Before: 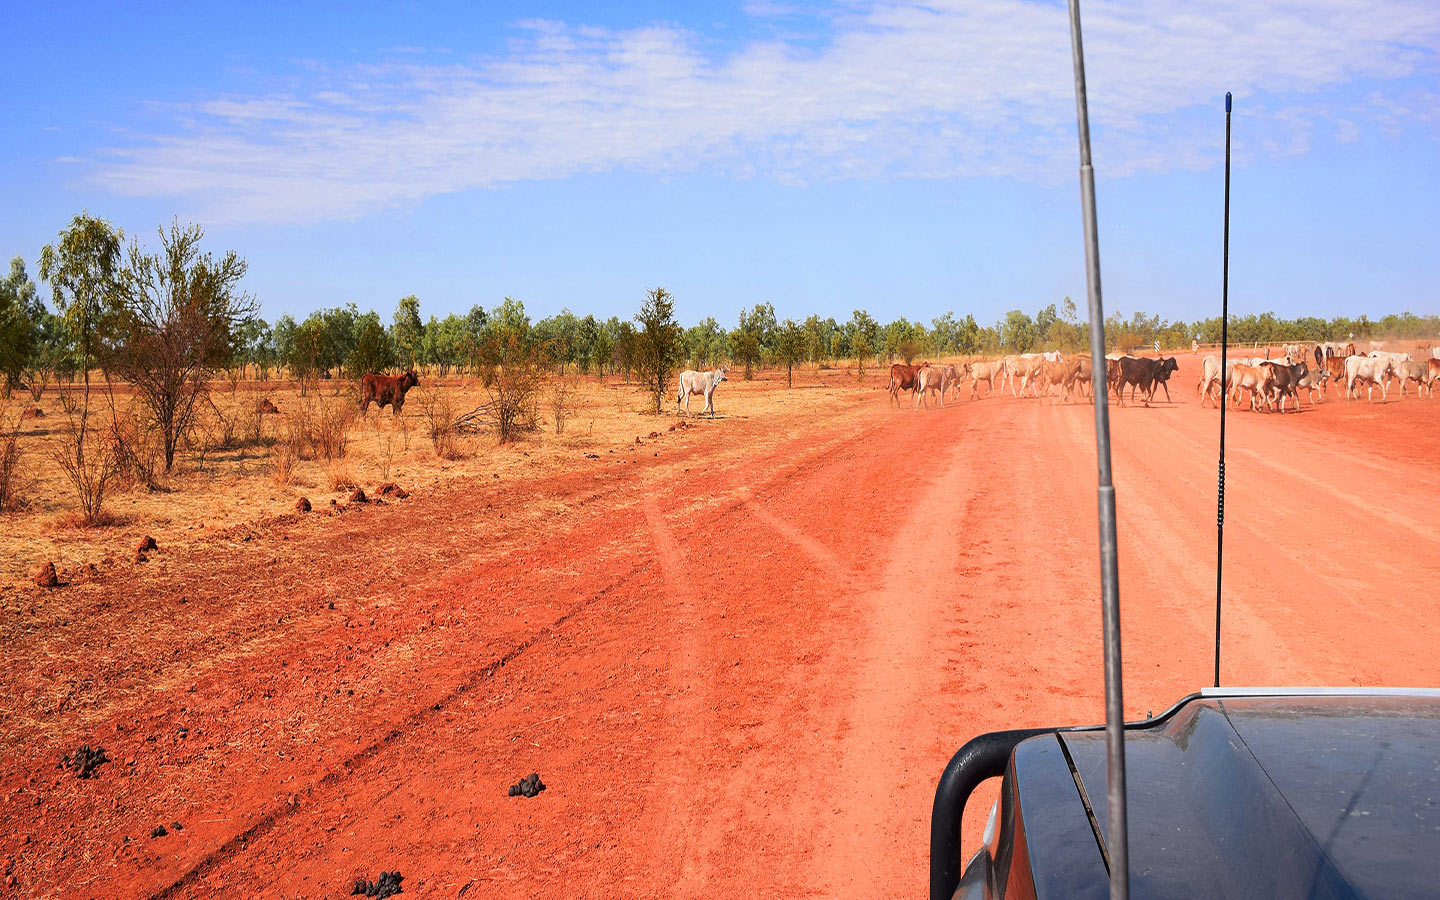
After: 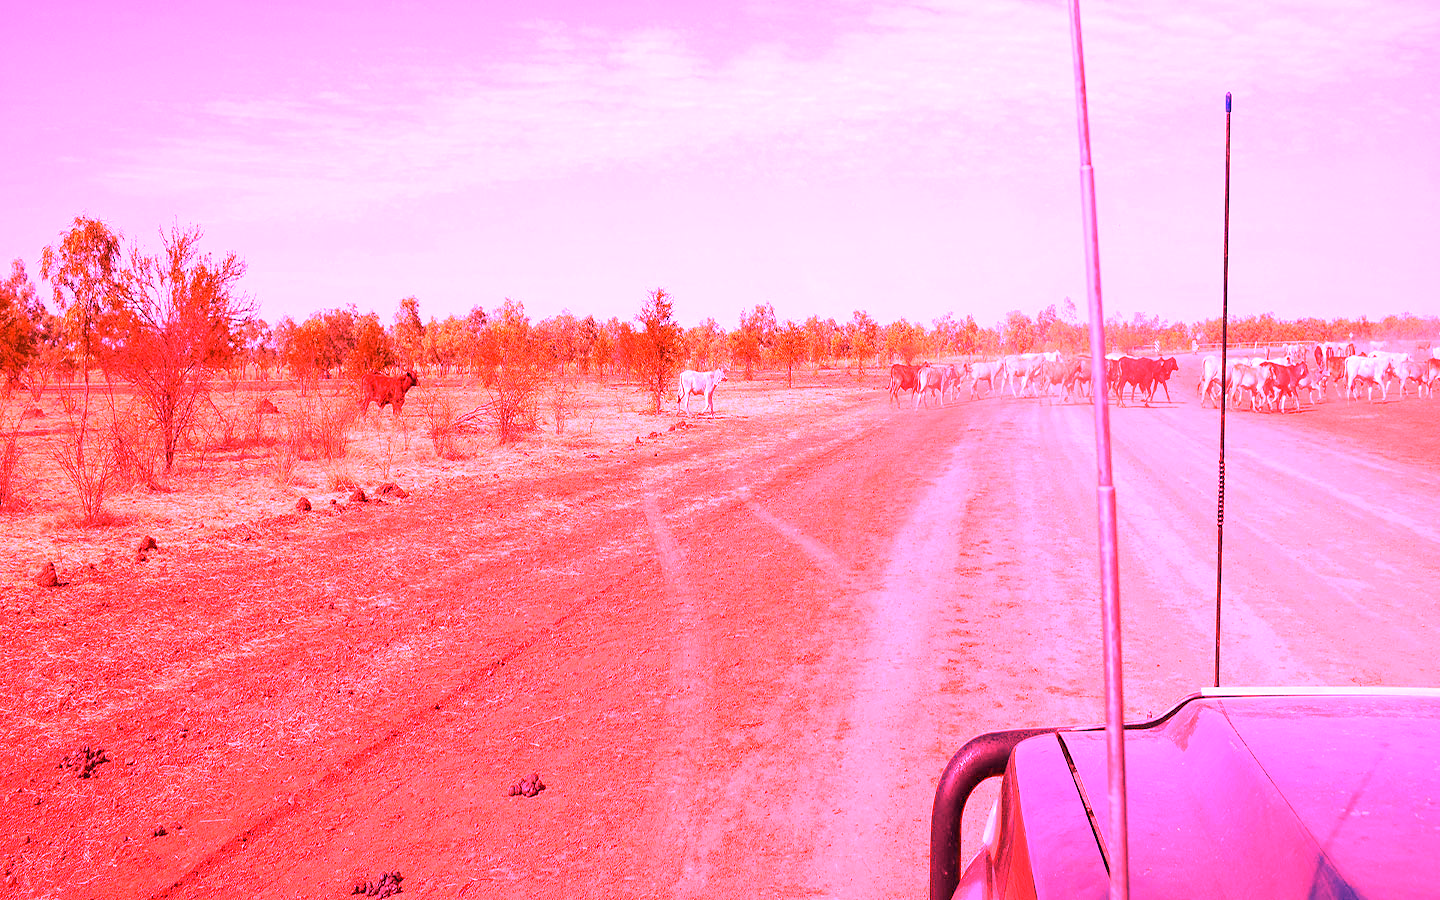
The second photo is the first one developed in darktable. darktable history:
white balance: red 4.26, blue 1.802
exposure: exposure 0.236 EV, compensate highlight preservation false
